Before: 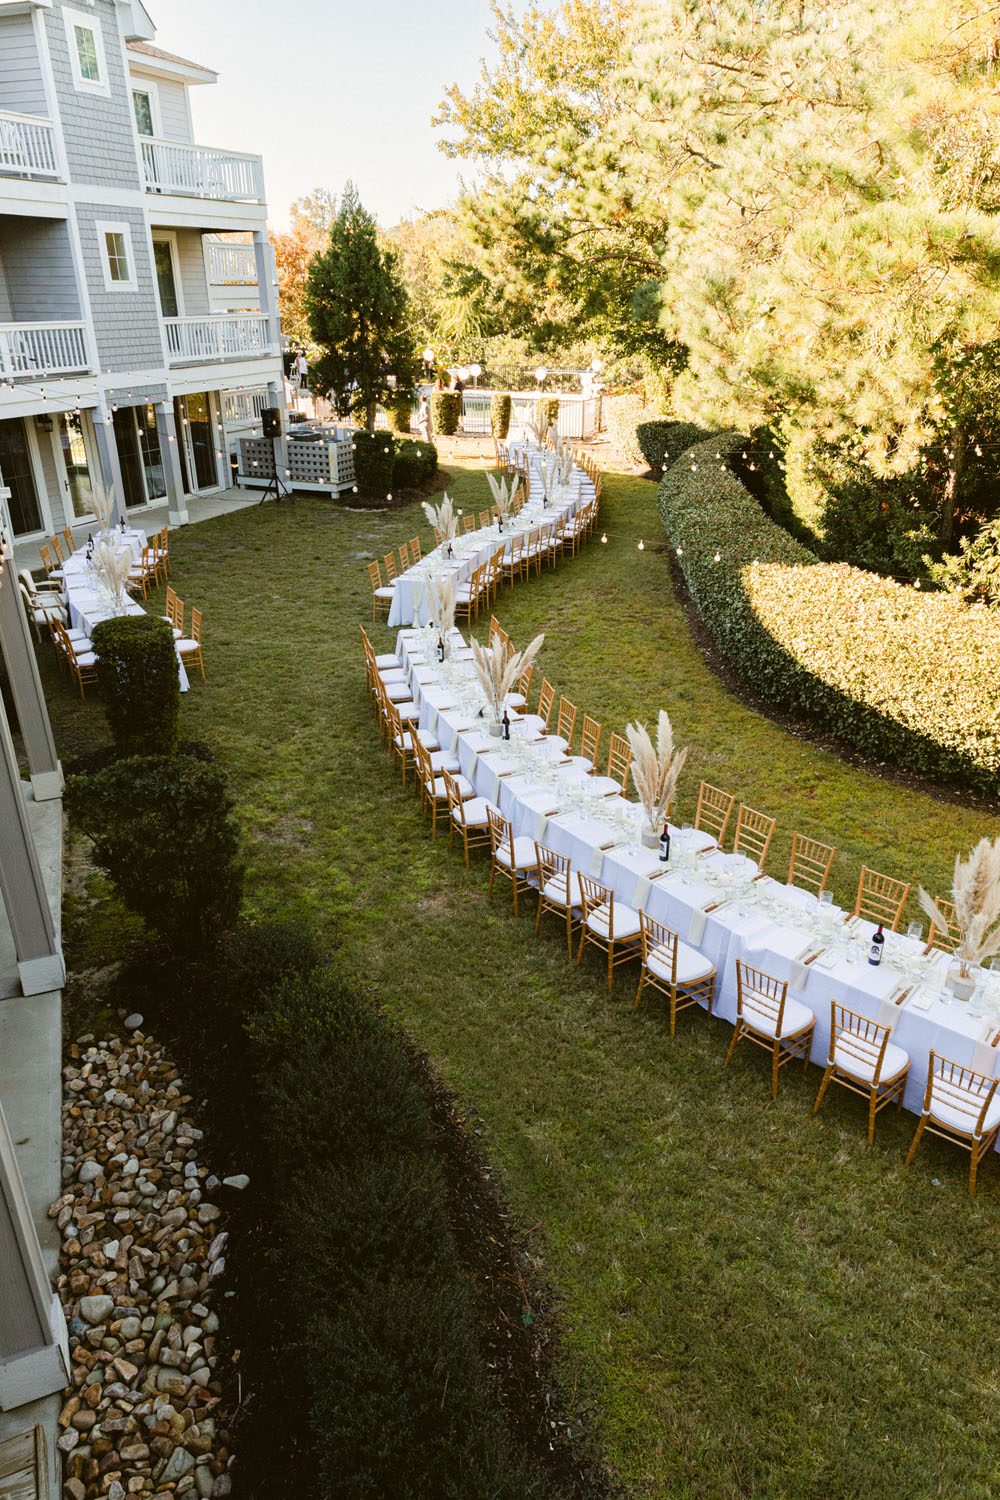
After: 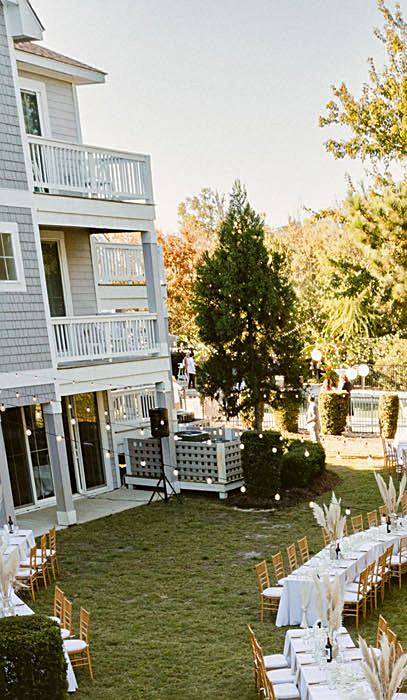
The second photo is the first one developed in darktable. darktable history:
shadows and highlights: shadows 43.58, white point adjustment -1.27, soften with gaussian
levels: mode automatic, levels [0.073, 0.497, 0.972]
sharpen: on, module defaults
crop and rotate: left 11.267%, top 0.064%, right 48.023%, bottom 53.204%
